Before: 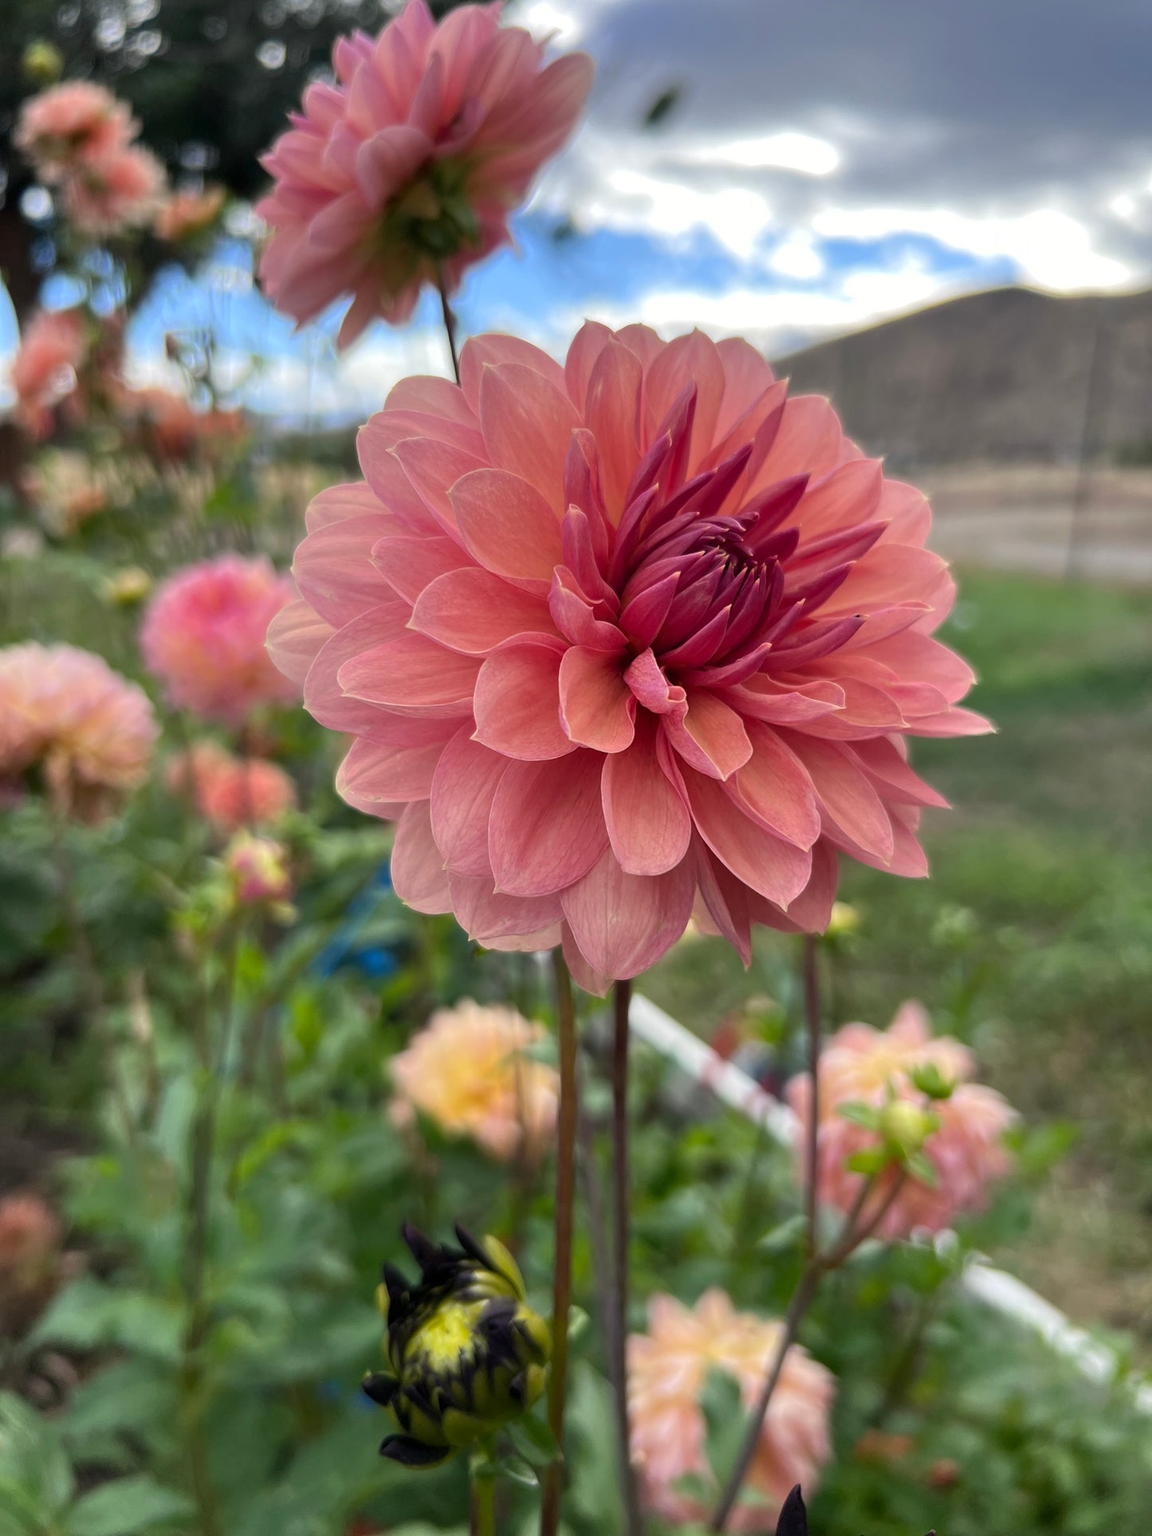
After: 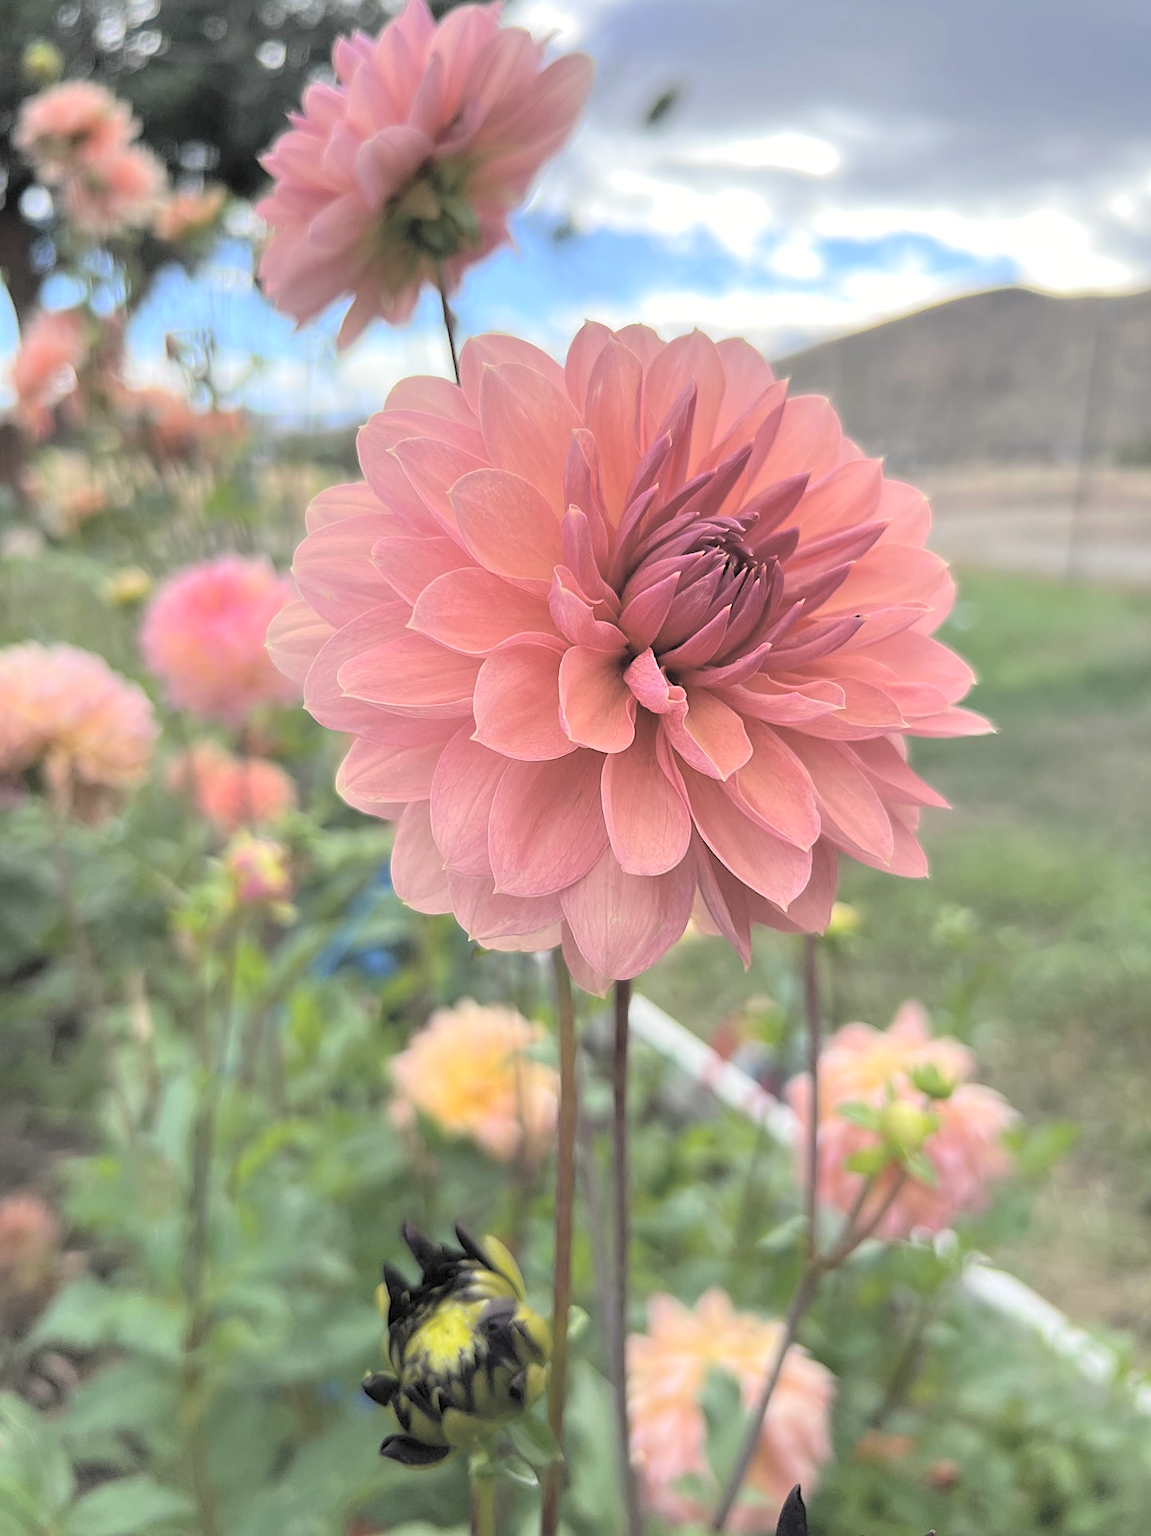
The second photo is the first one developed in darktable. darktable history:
sharpen: on, module defaults
levels: levels [0, 0.618, 1]
contrast brightness saturation: brightness 0.99
